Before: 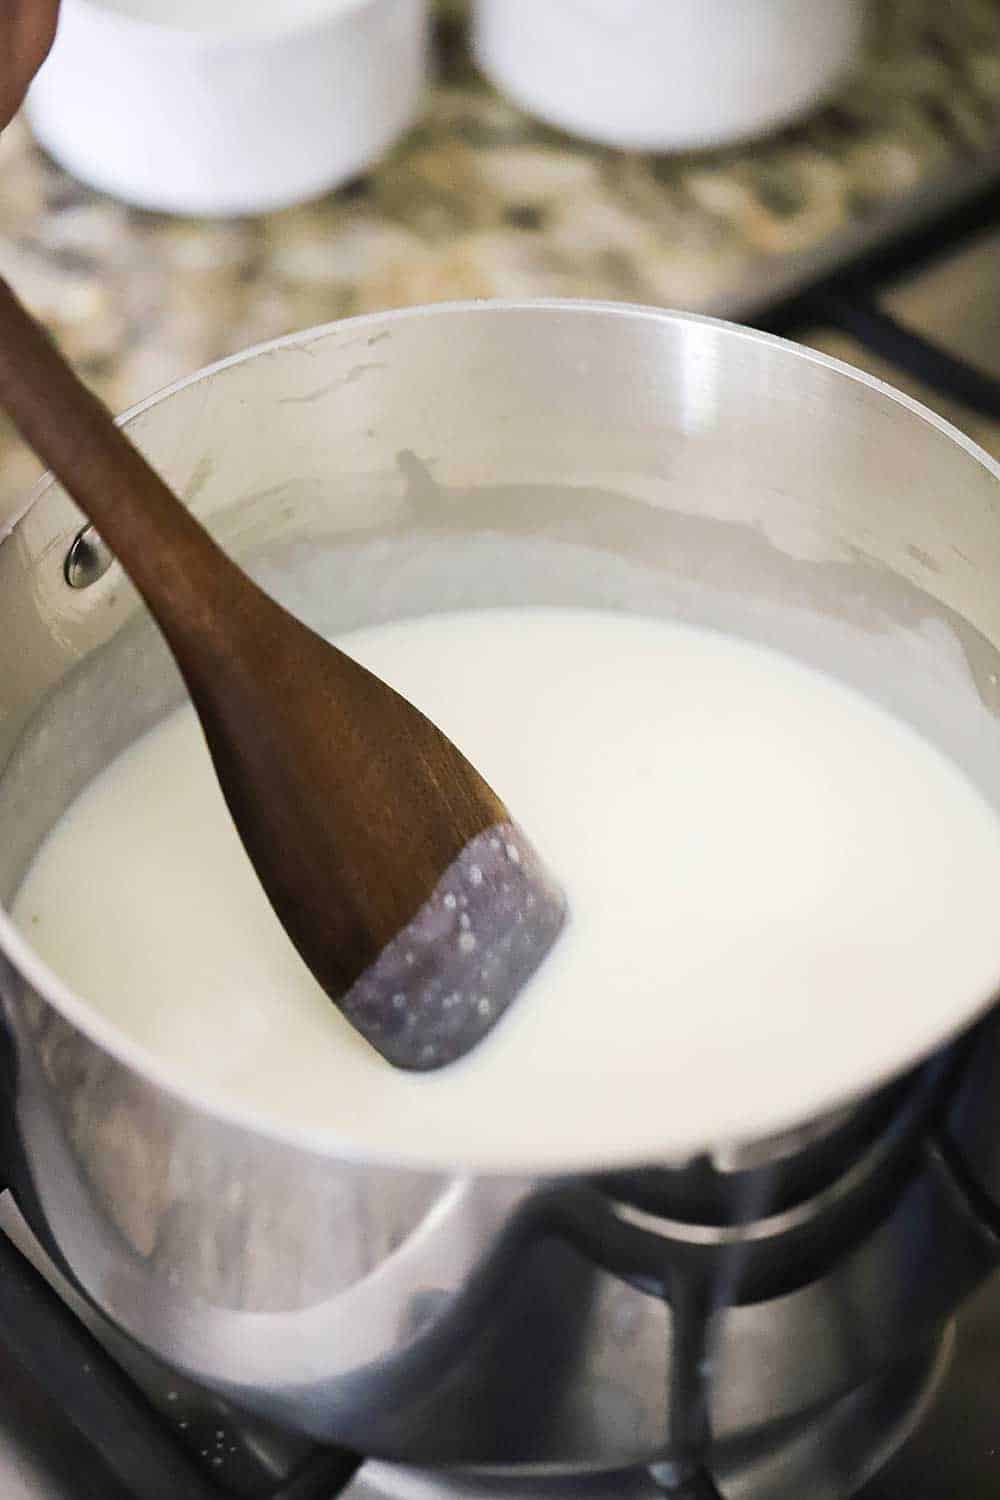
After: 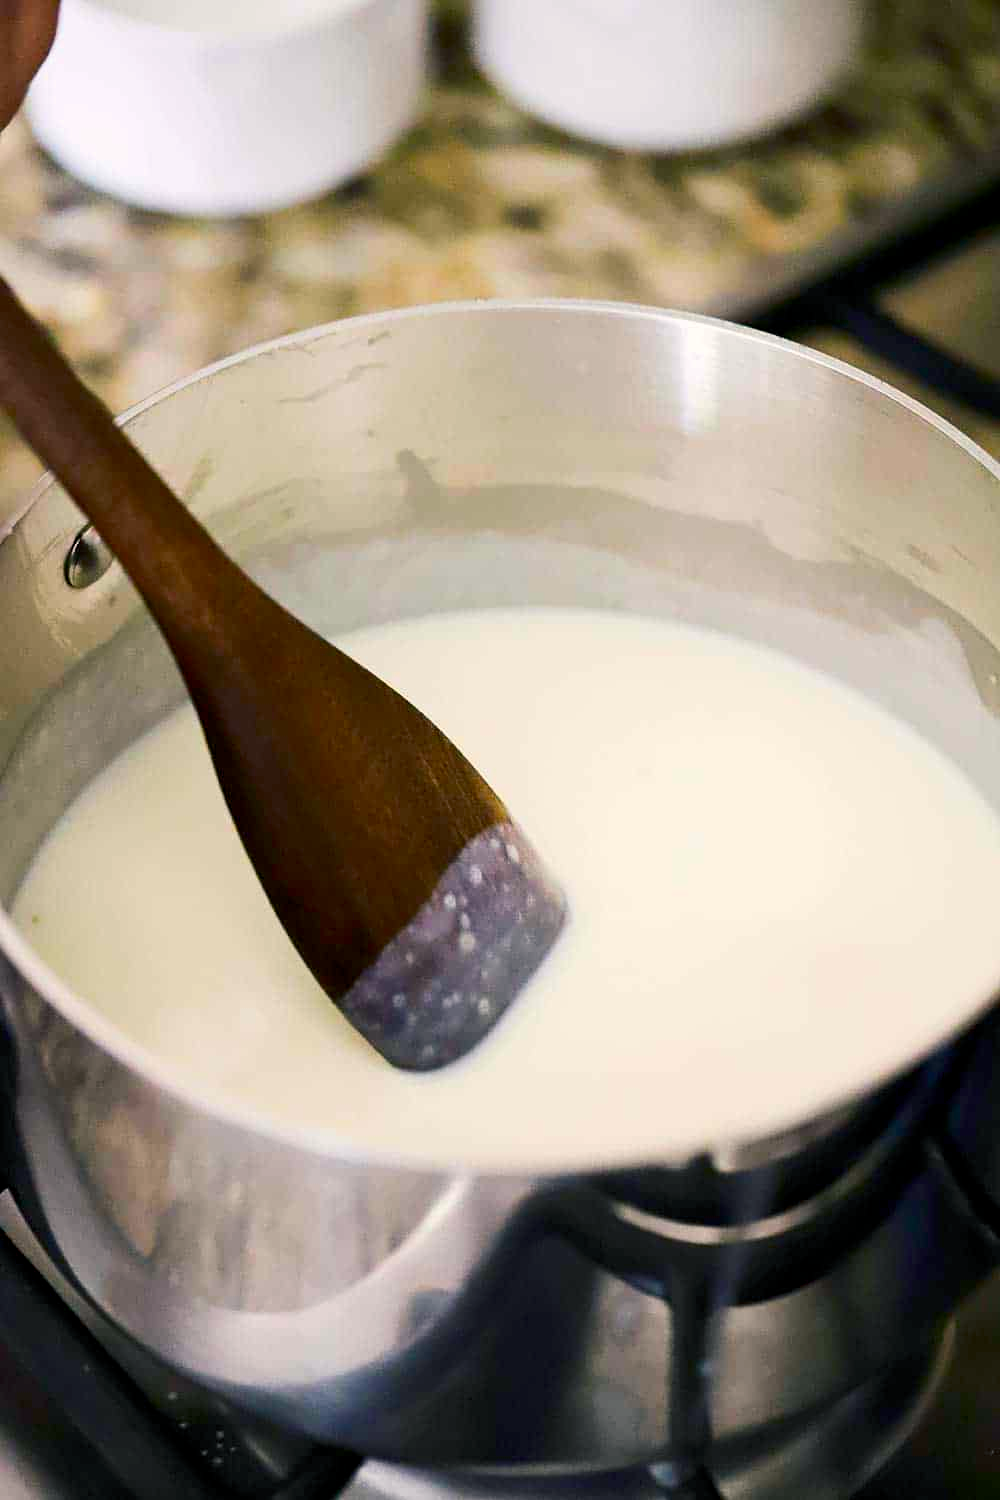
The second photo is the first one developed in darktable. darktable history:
contrast brightness saturation: contrast 0.13, brightness -0.05, saturation 0.16
color balance rgb: shadows lift › chroma 2%, shadows lift › hue 217.2°, power › hue 60°, highlights gain › chroma 1%, highlights gain › hue 69.6°, global offset › luminance -0.5%, perceptual saturation grading › global saturation 15%, global vibrance 15%
